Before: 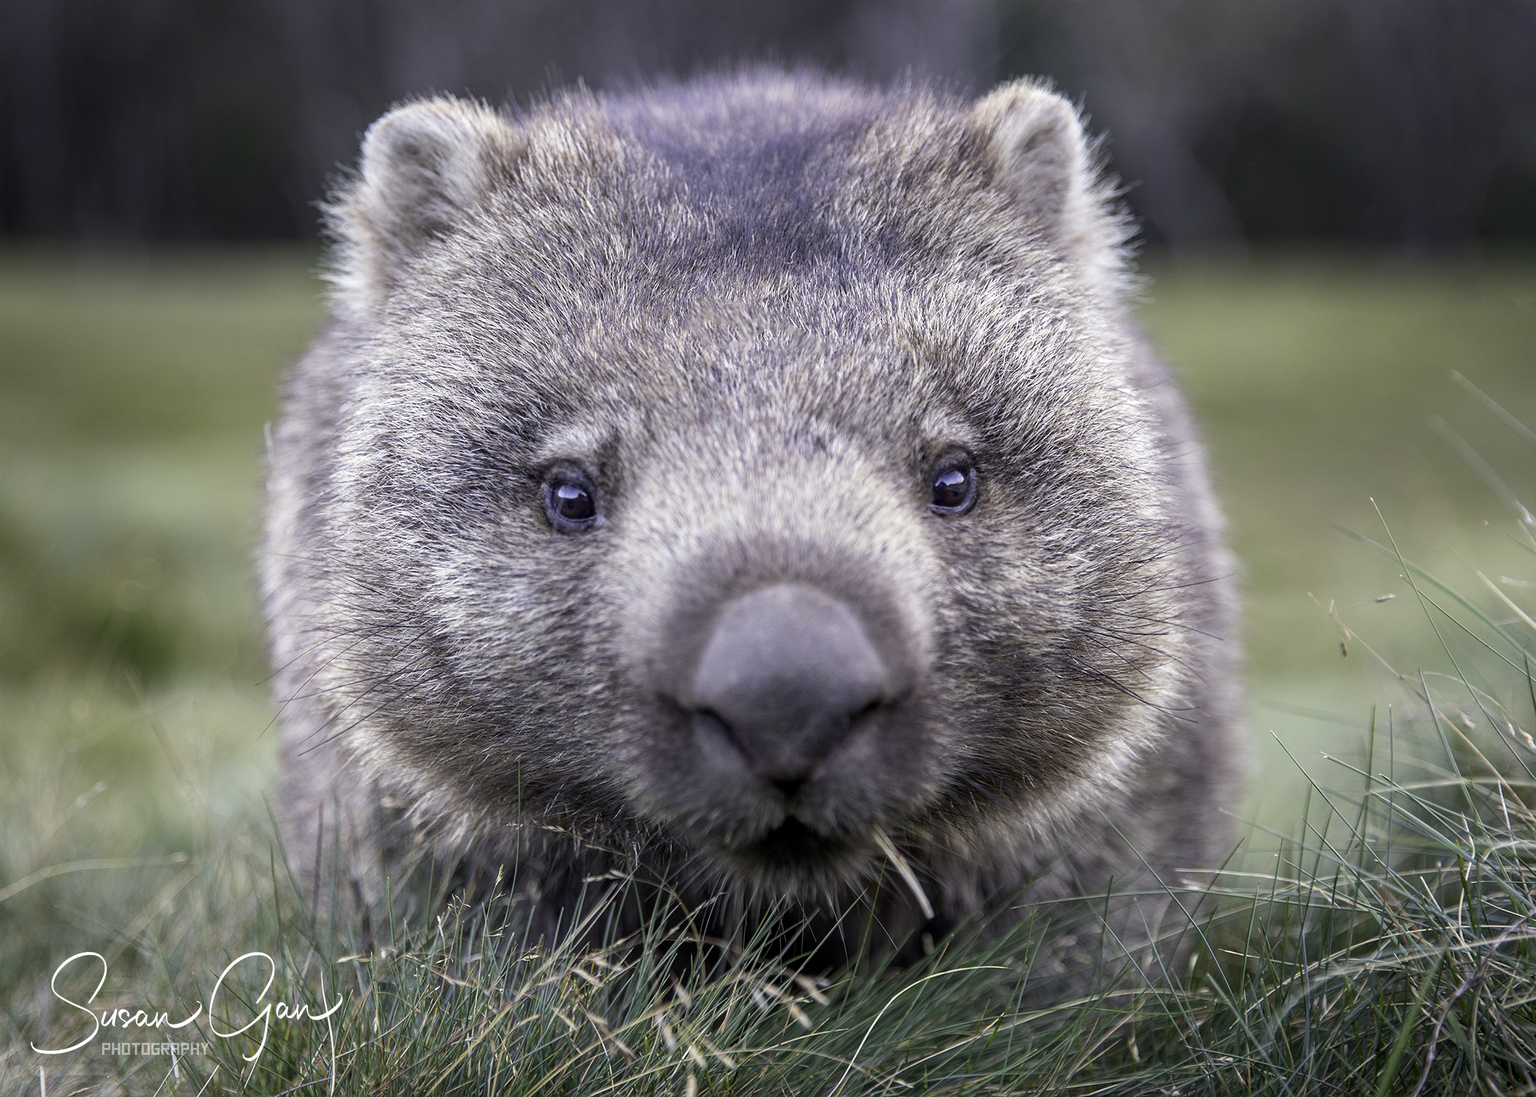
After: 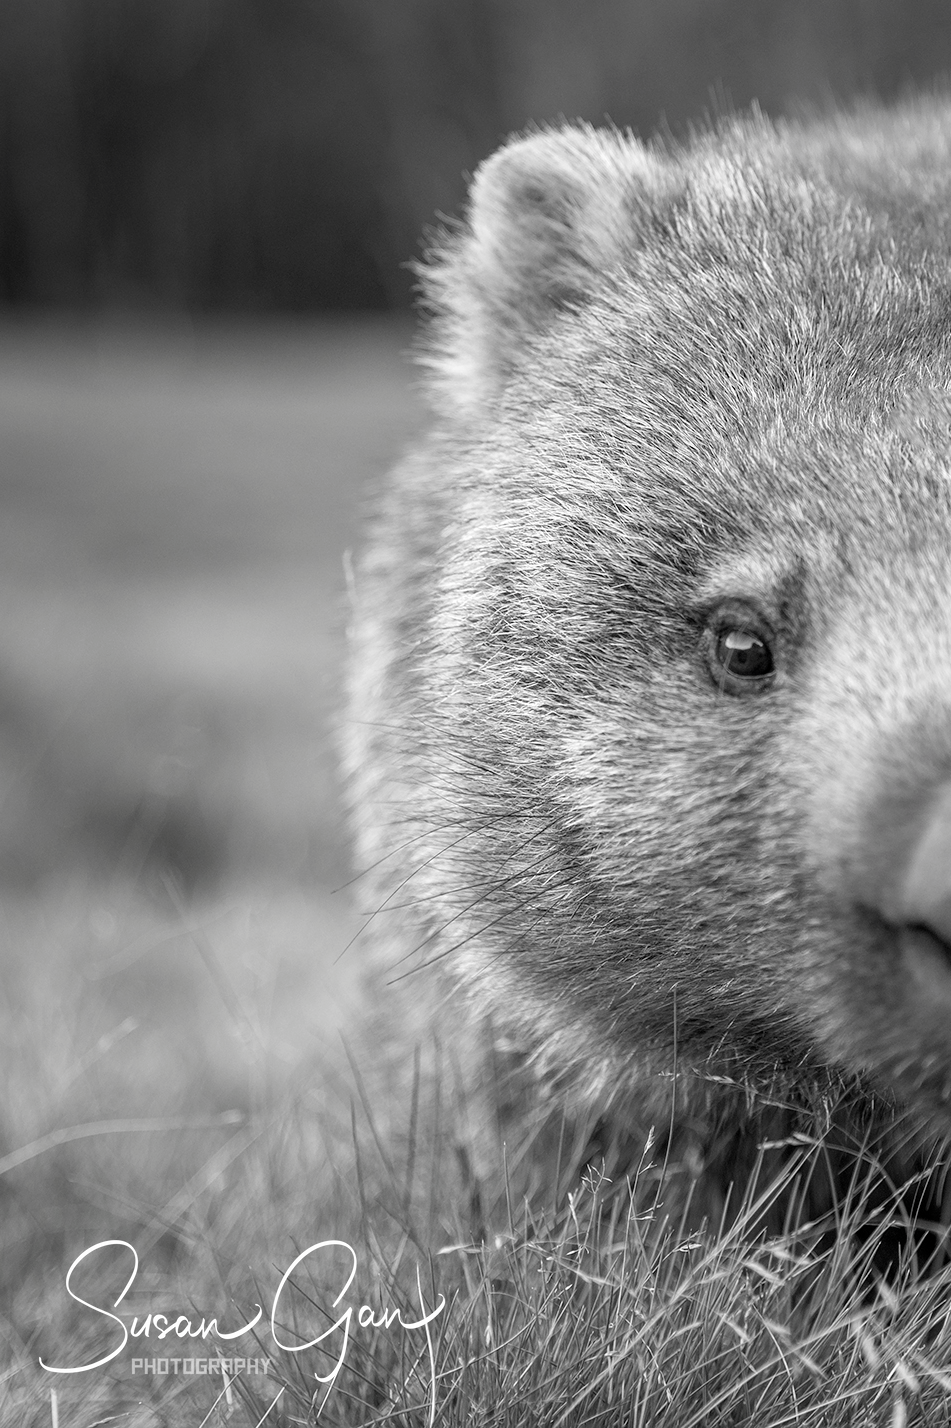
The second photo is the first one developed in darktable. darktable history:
contrast brightness saturation: saturation -0.988
crop and rotate: left 0.057%, top 0%, right 52.365%
